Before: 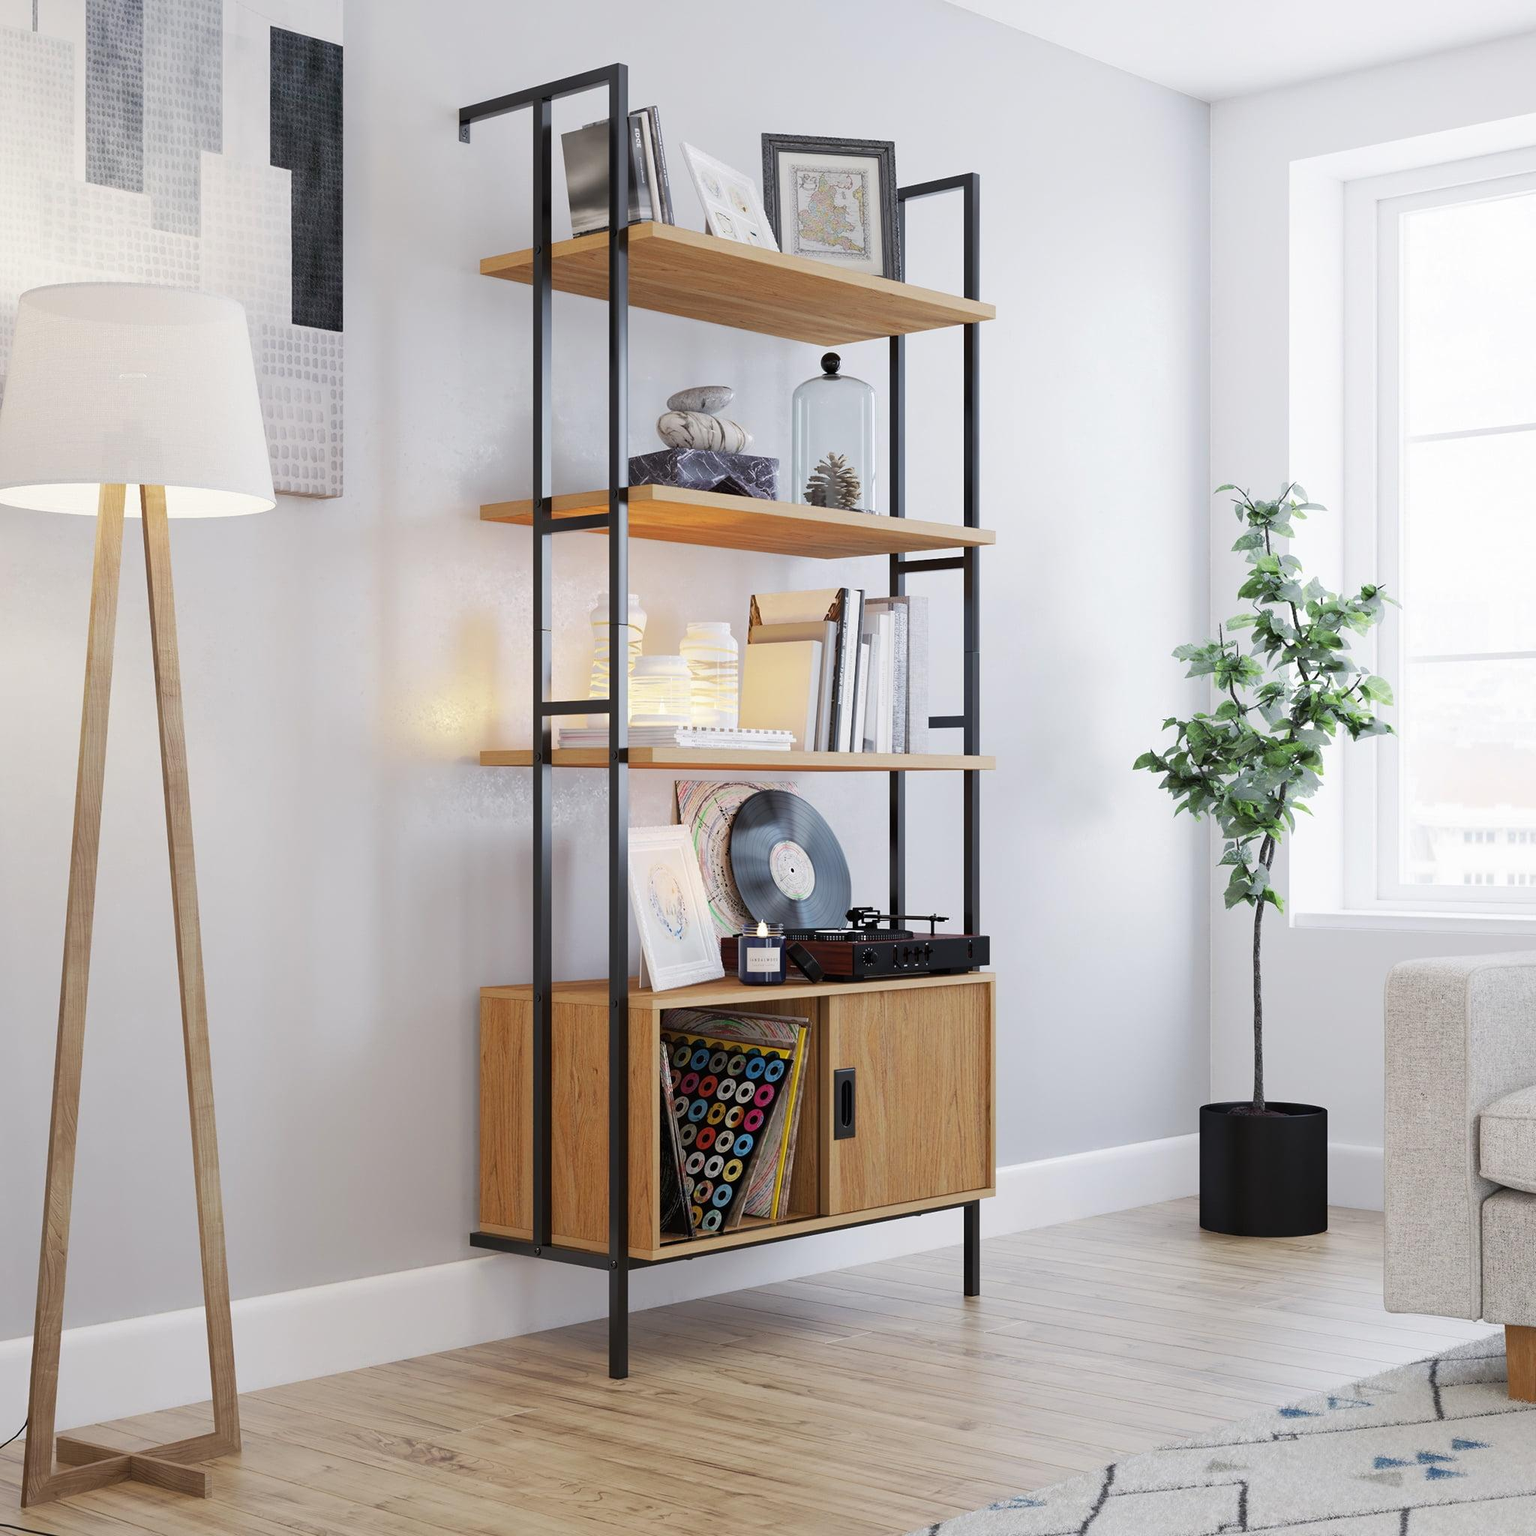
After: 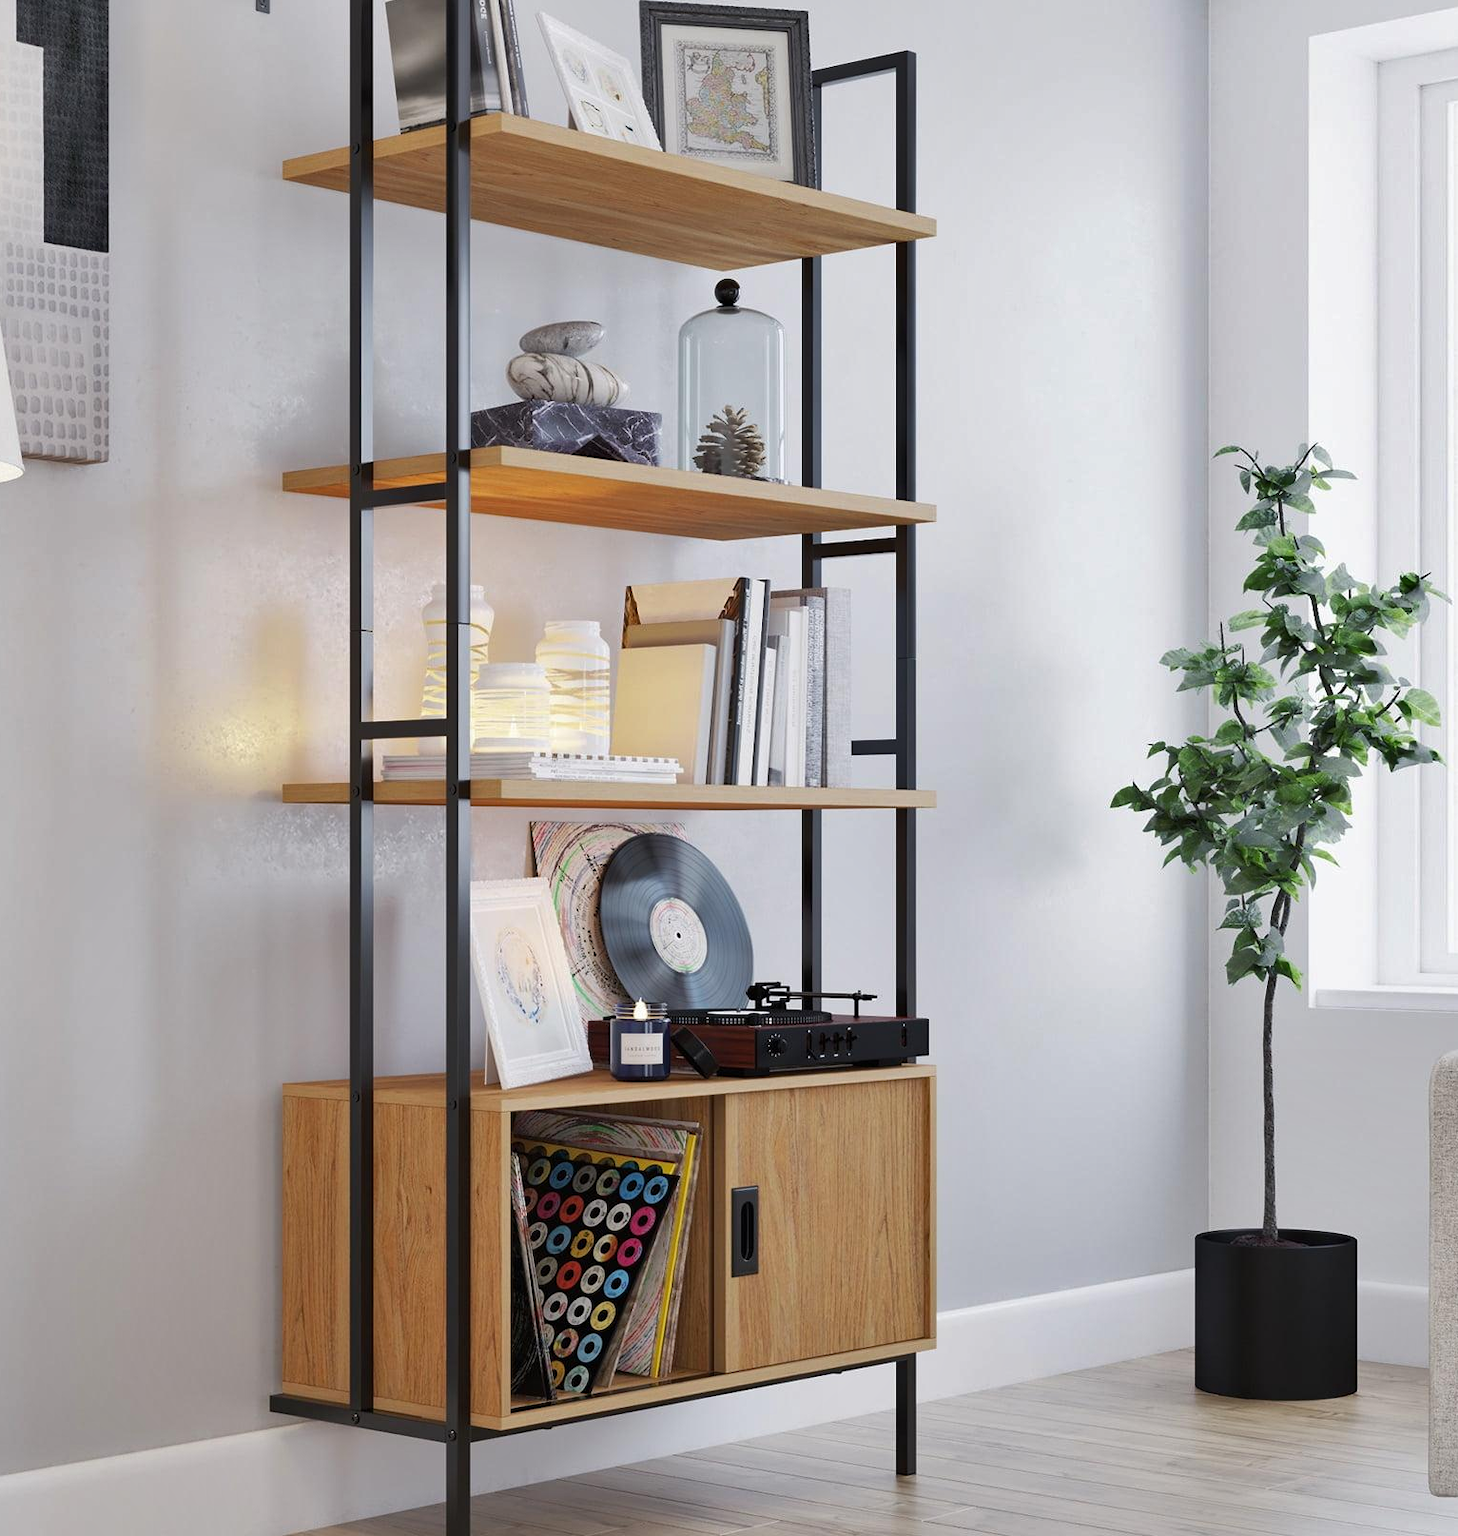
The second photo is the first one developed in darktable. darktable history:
crop: left 16.768%, top 8.653%, right 8.362%, bottom 12.485%
shadows and highlights: low approximation 0.01, soften with gaussian
